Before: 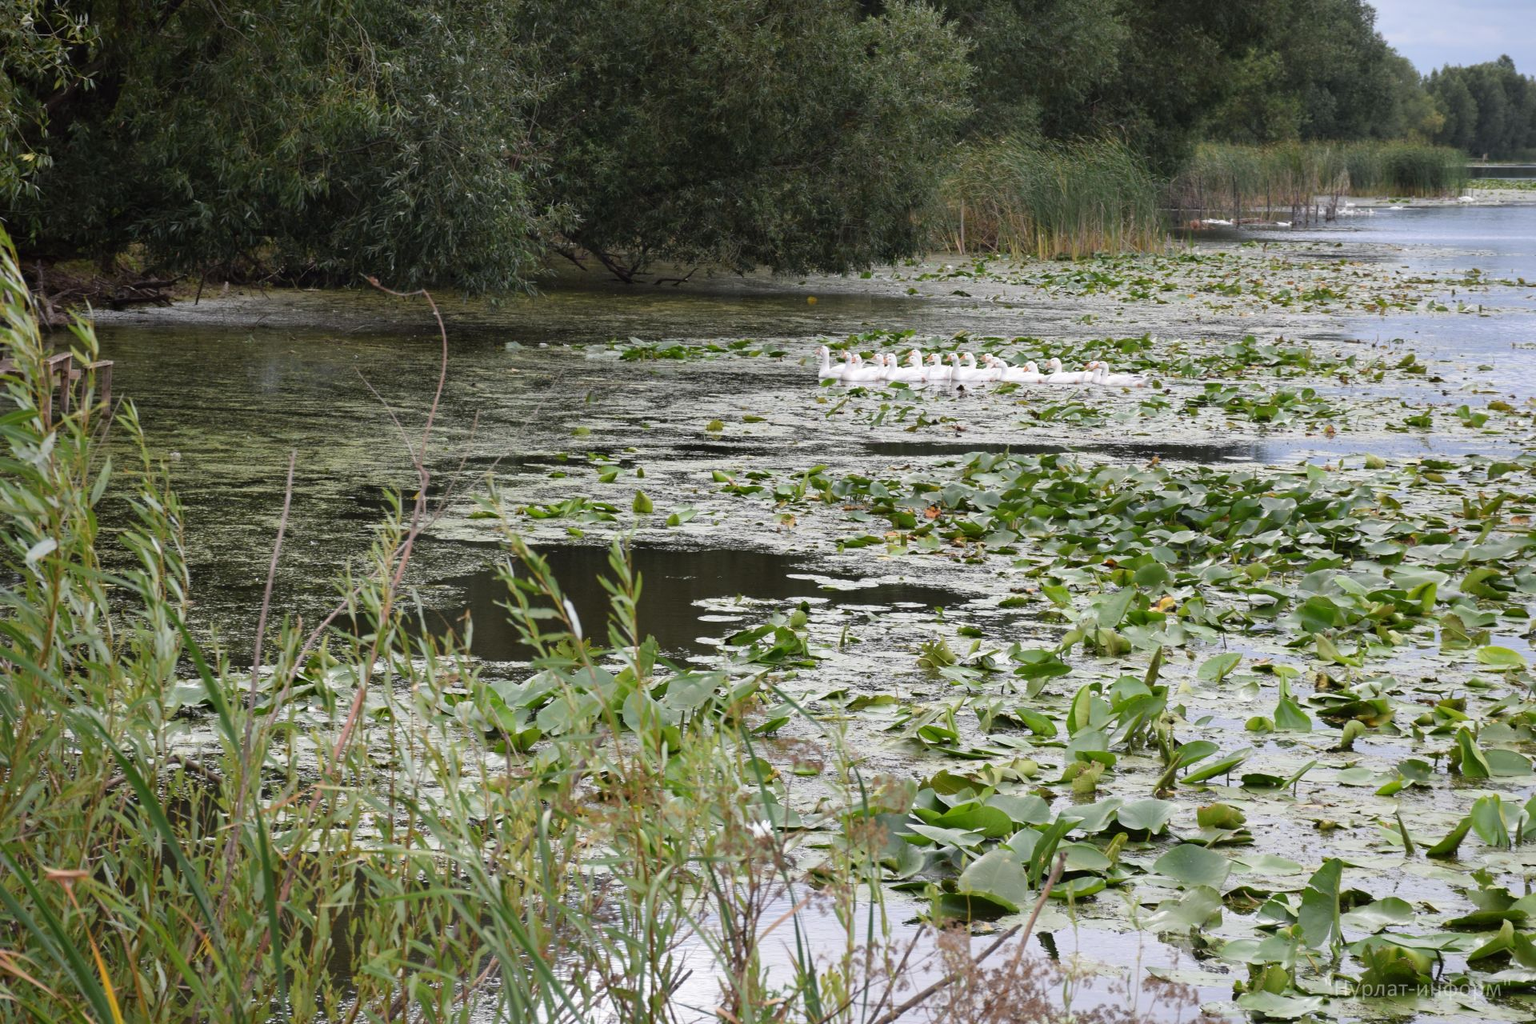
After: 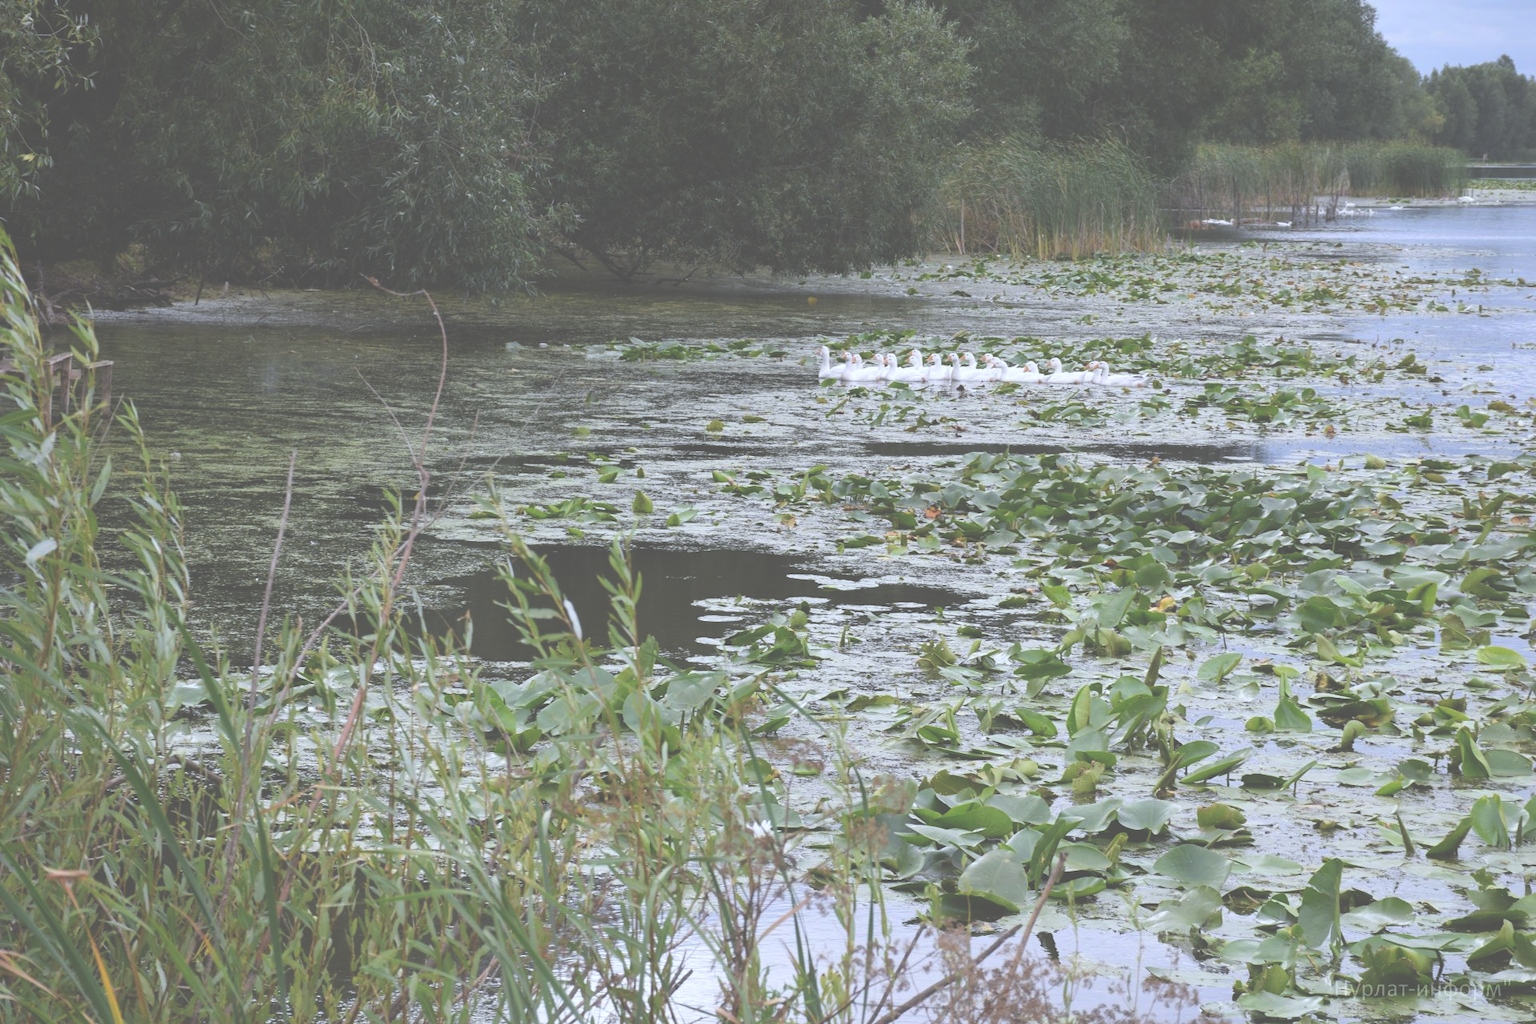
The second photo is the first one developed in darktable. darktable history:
exposure: black level correction -0.087, compensate highlight preservation false
white balance: red 0.954, blue 1.079
